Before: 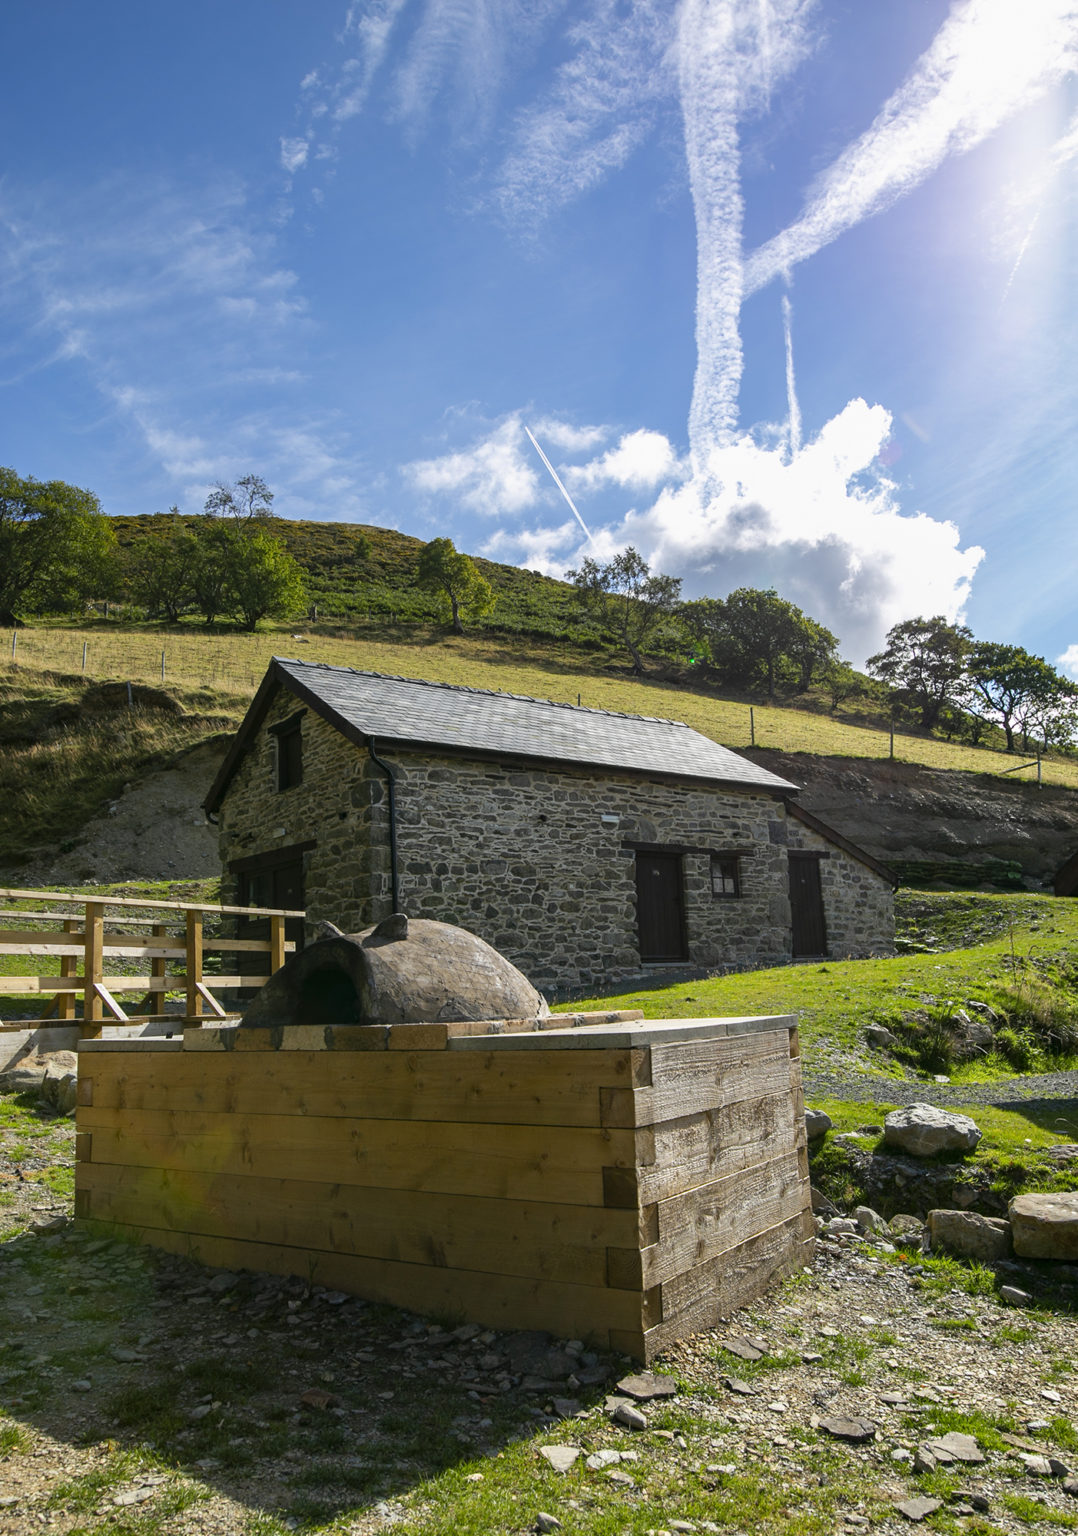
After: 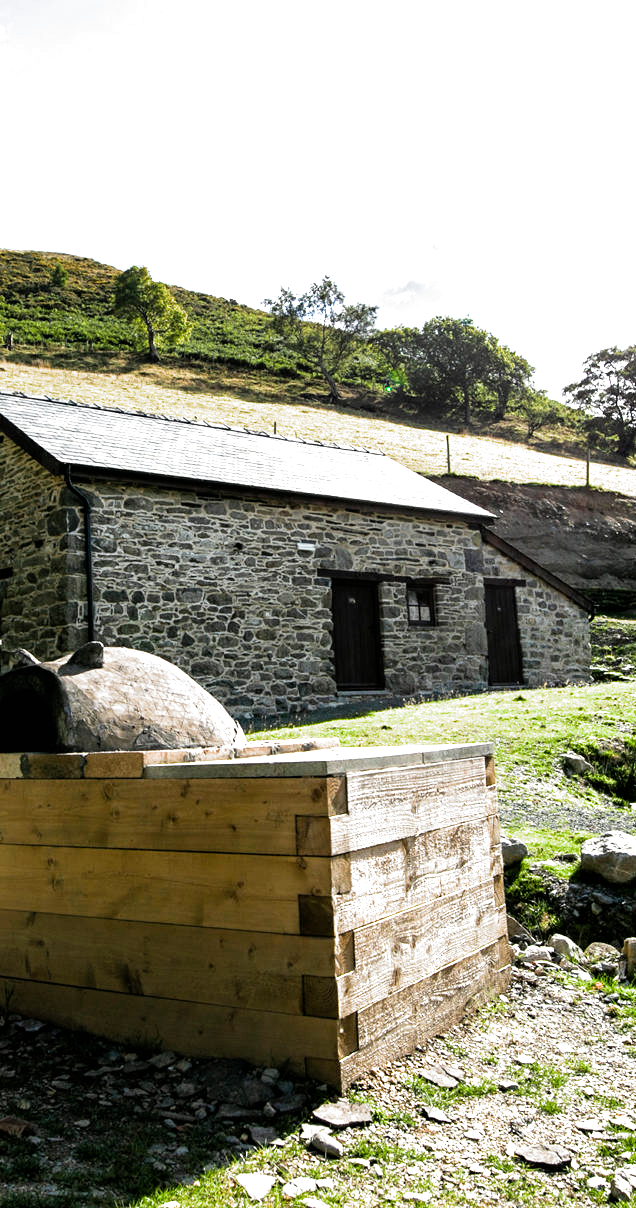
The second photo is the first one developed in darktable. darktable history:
exposure: exposure 1.089 EV, compensate highlight preservation false
filmic rgb: black relative exposure -8.2 EV, white relative exposure 2.2 EV, threshold 3 EV, hardness 7.11, latitude 75%, contrast 1.325, highlights saturation mix -2%, shadows ↔ highlights balance 30%, preserve chrominance RGB euclidean norm, color science v5 (2021), contrast in shadows safe, contrast in highlights safe, enable highlight reconstruction true
crop and rotate: left 28.256%, top 17.734%, right 12.656%, bottom 3.573%
